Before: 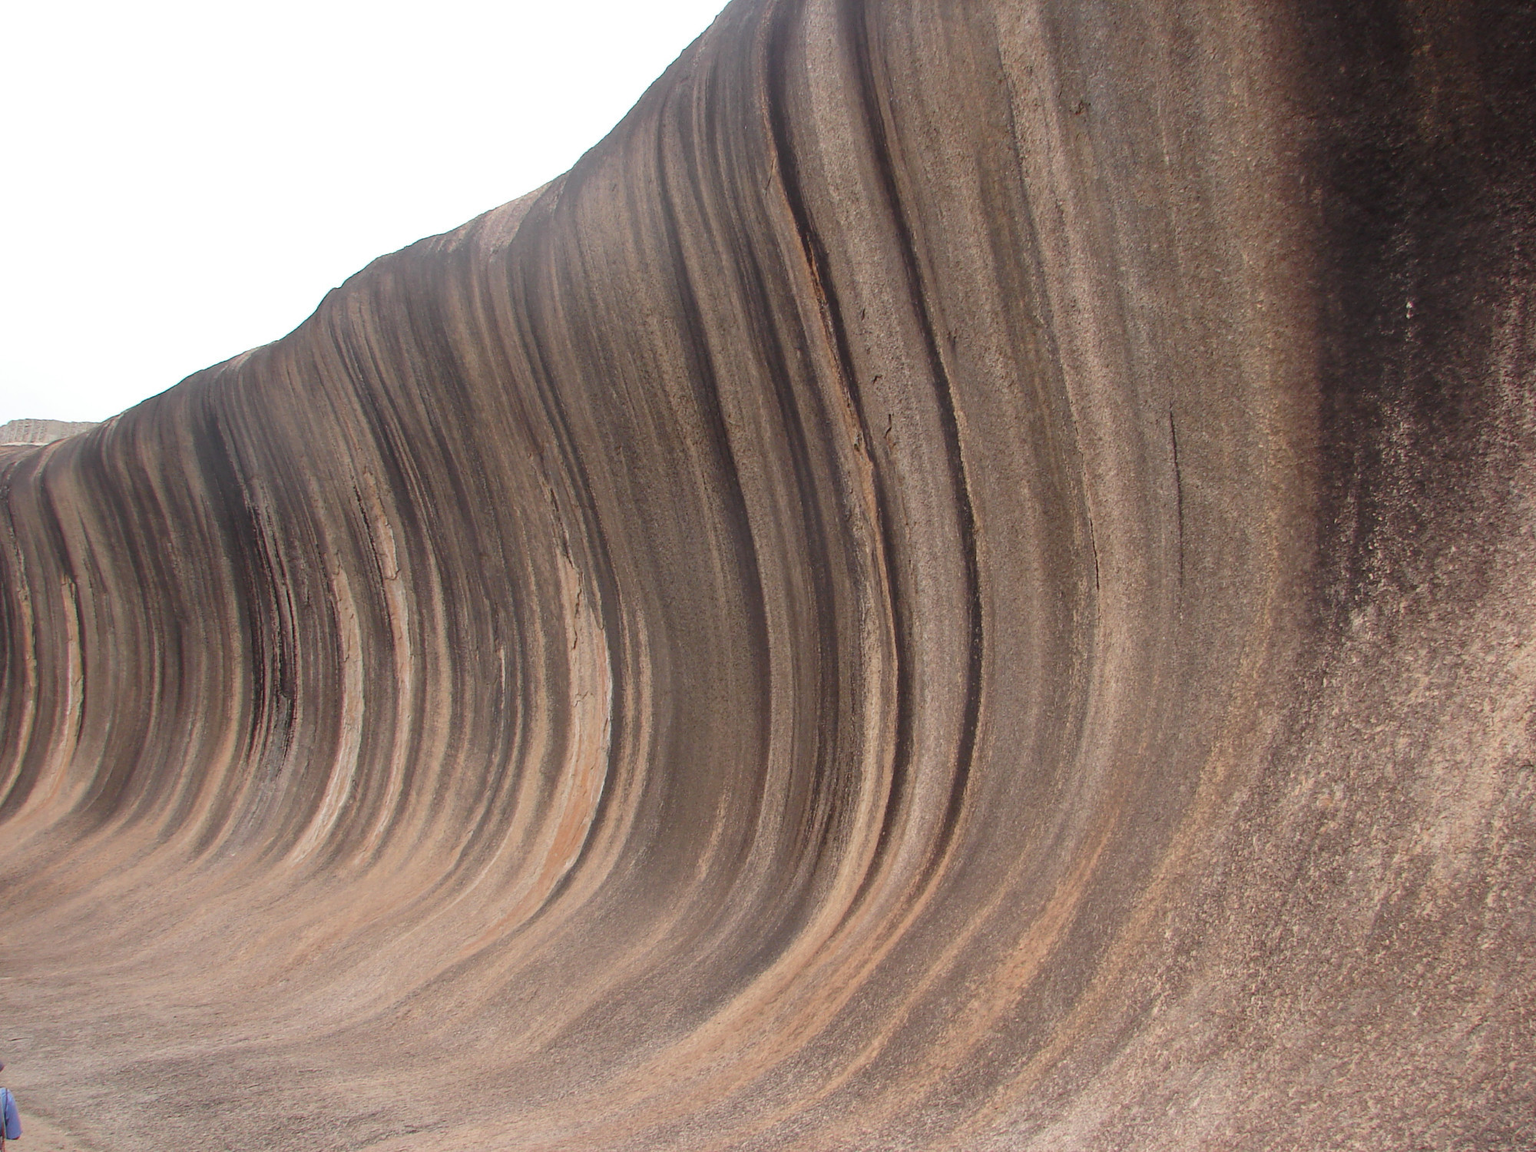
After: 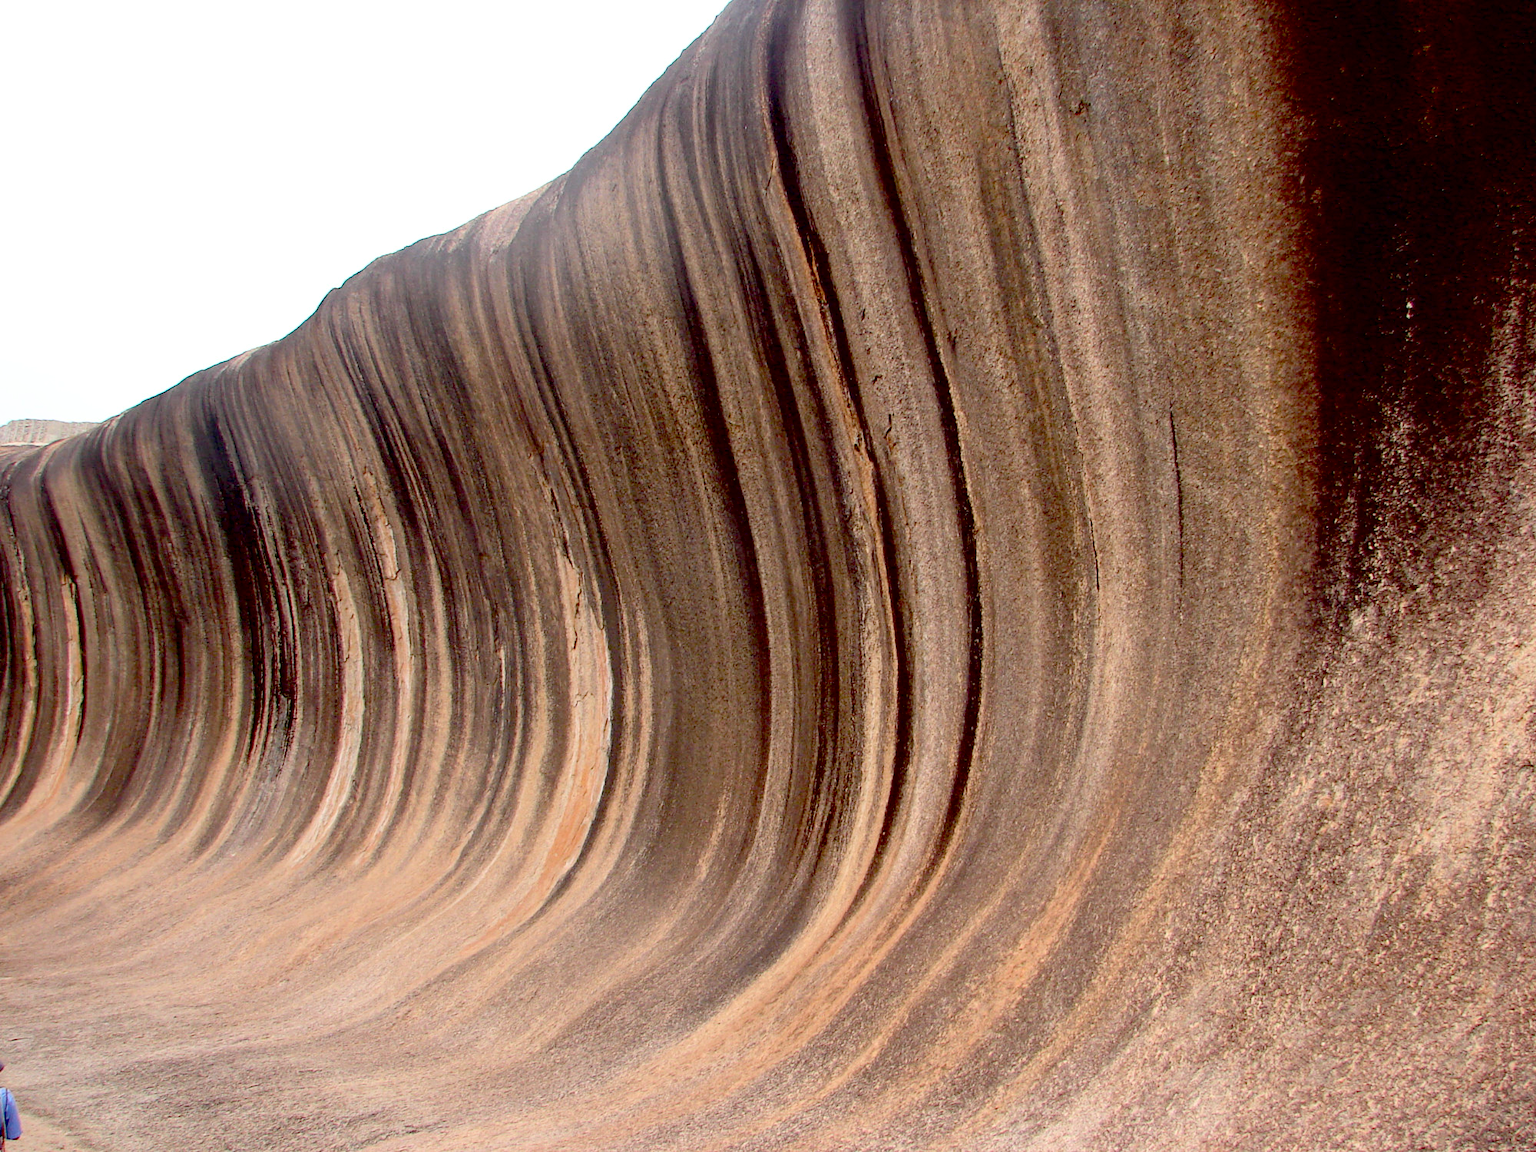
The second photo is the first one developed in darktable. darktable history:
exposure: black level correction 0.048, exposure 0.013 EV, compensate highlight preservation false
contrast brightness saturation: contrast 0.195, brightness 0.168, saturation 0.224
